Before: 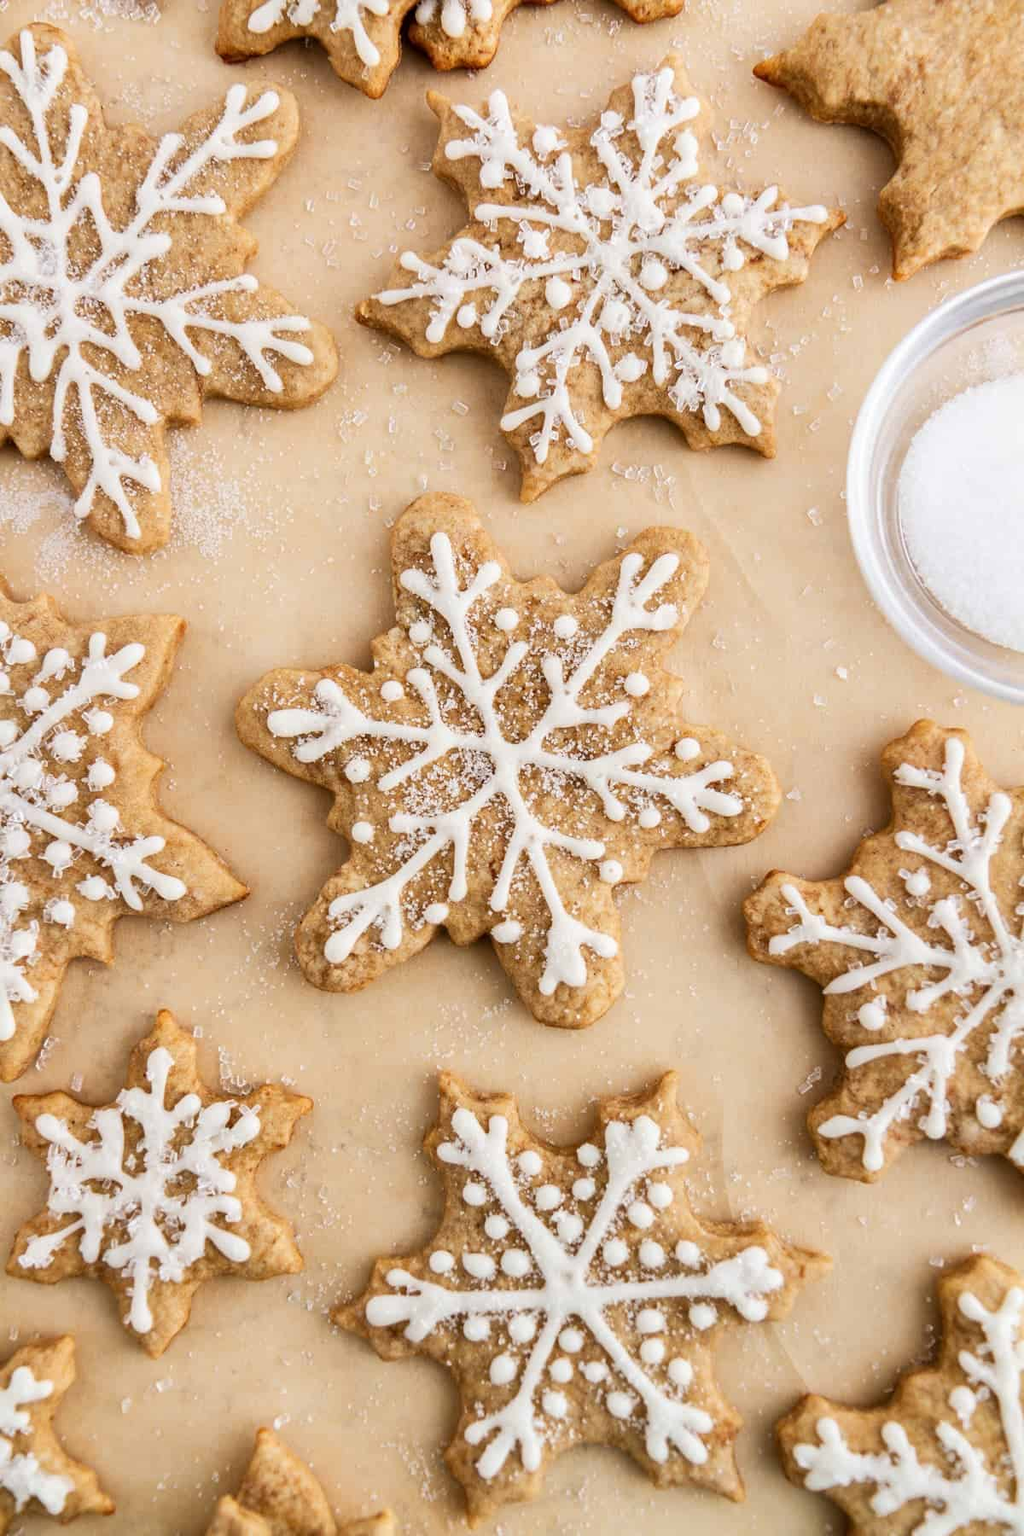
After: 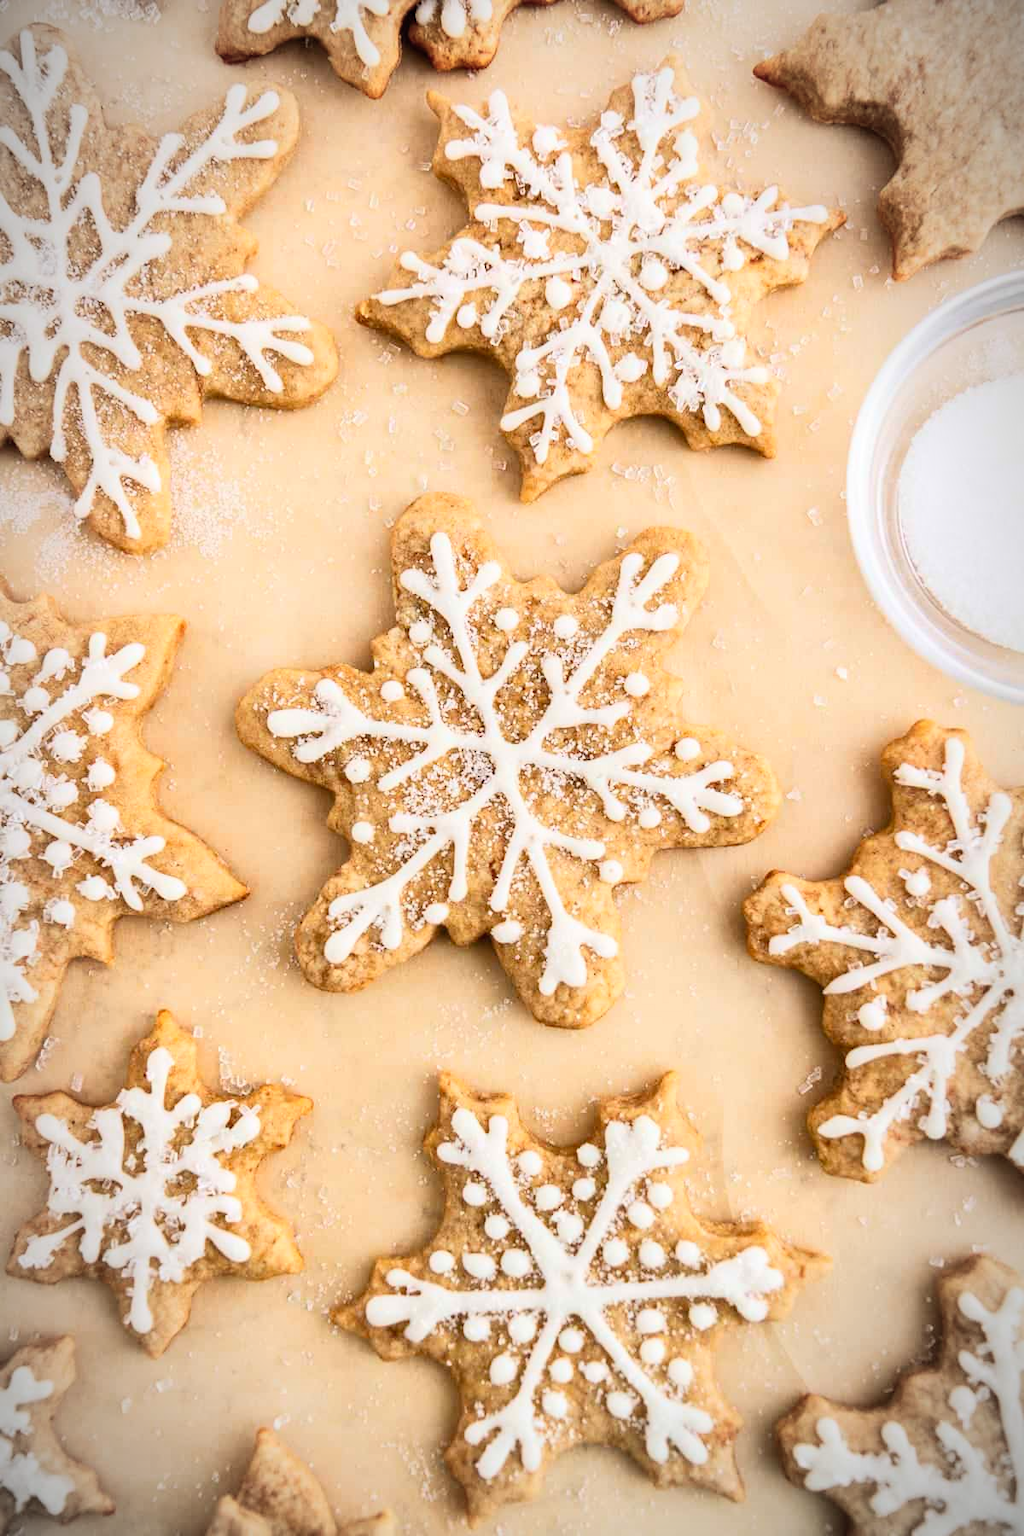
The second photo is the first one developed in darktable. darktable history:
contrast brightness saturation: contrast 0.202, brightness 0.168, saturation 0.23
vignetting: fall-off start 81.4%, fall-off radius 62.02%, brightness -0.621, saturation -0.679, automatic ratio true, width/height ratio 1.42
